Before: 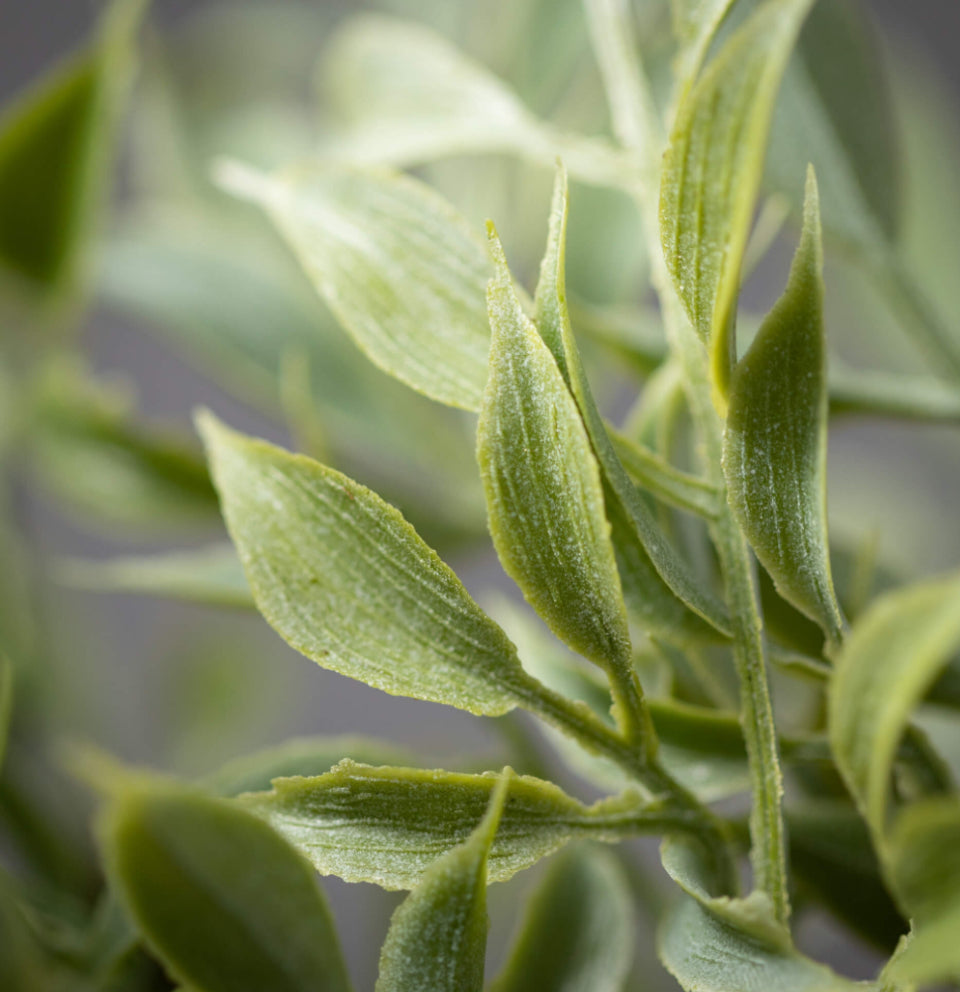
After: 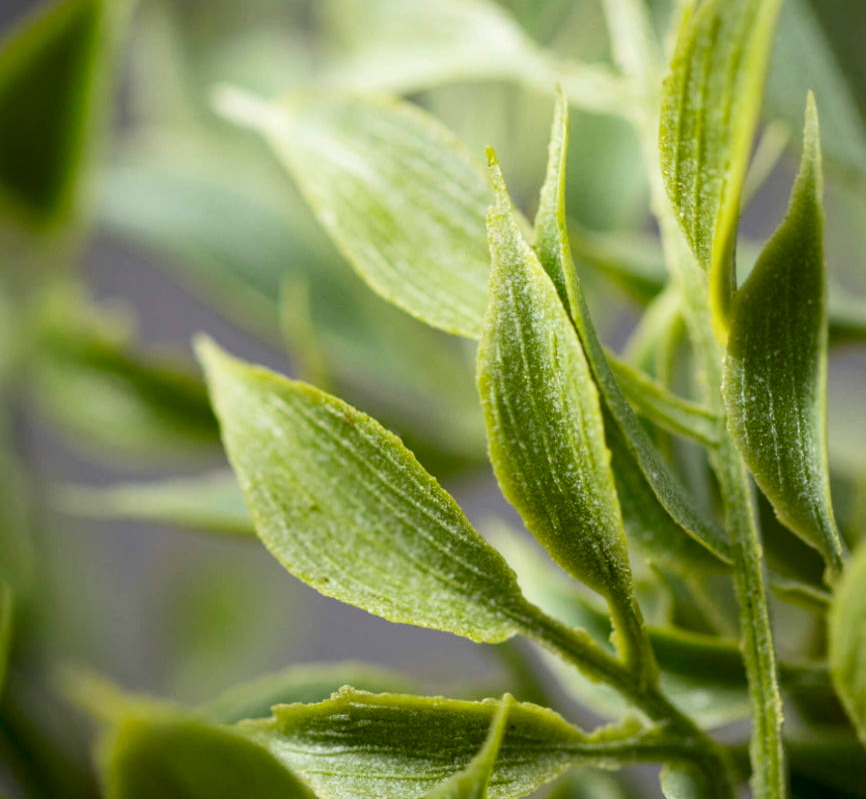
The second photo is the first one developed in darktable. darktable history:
exposure: black level correction 0.01, compensate highlight preservation false
crop: top 7.423%, right 9.689%, bottom 11.943%
shadows and highlights: shadows 22.13, highlights -48.53, soften with gaussian
contrast brightness saturation: contrast 0.176, saturation 0.306
